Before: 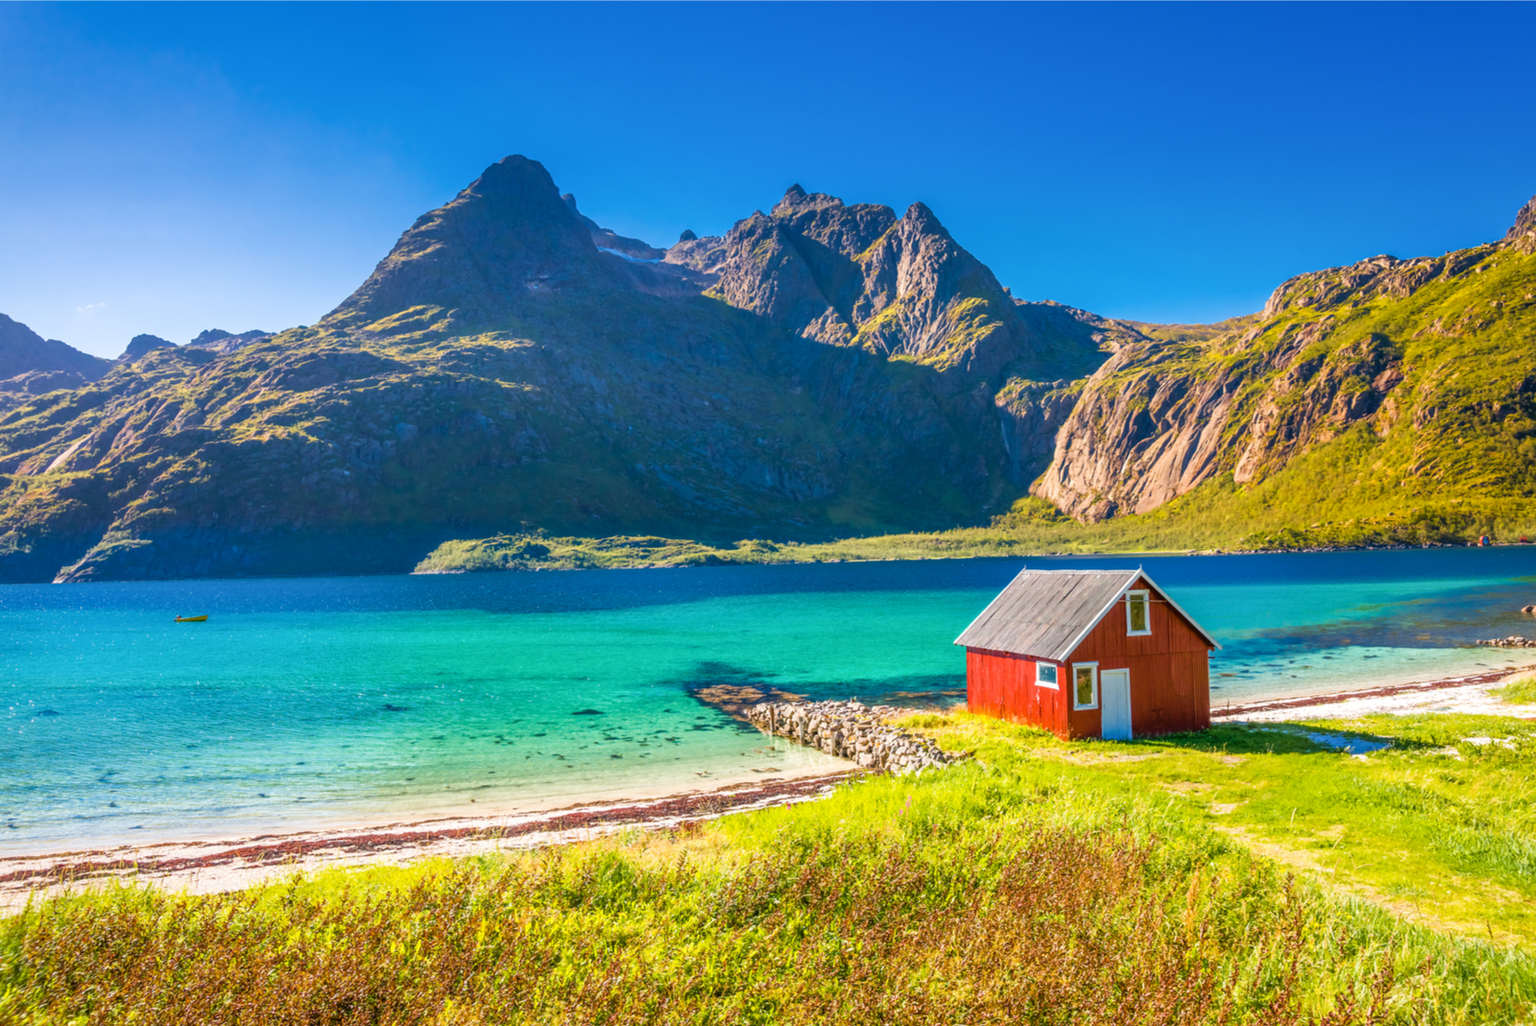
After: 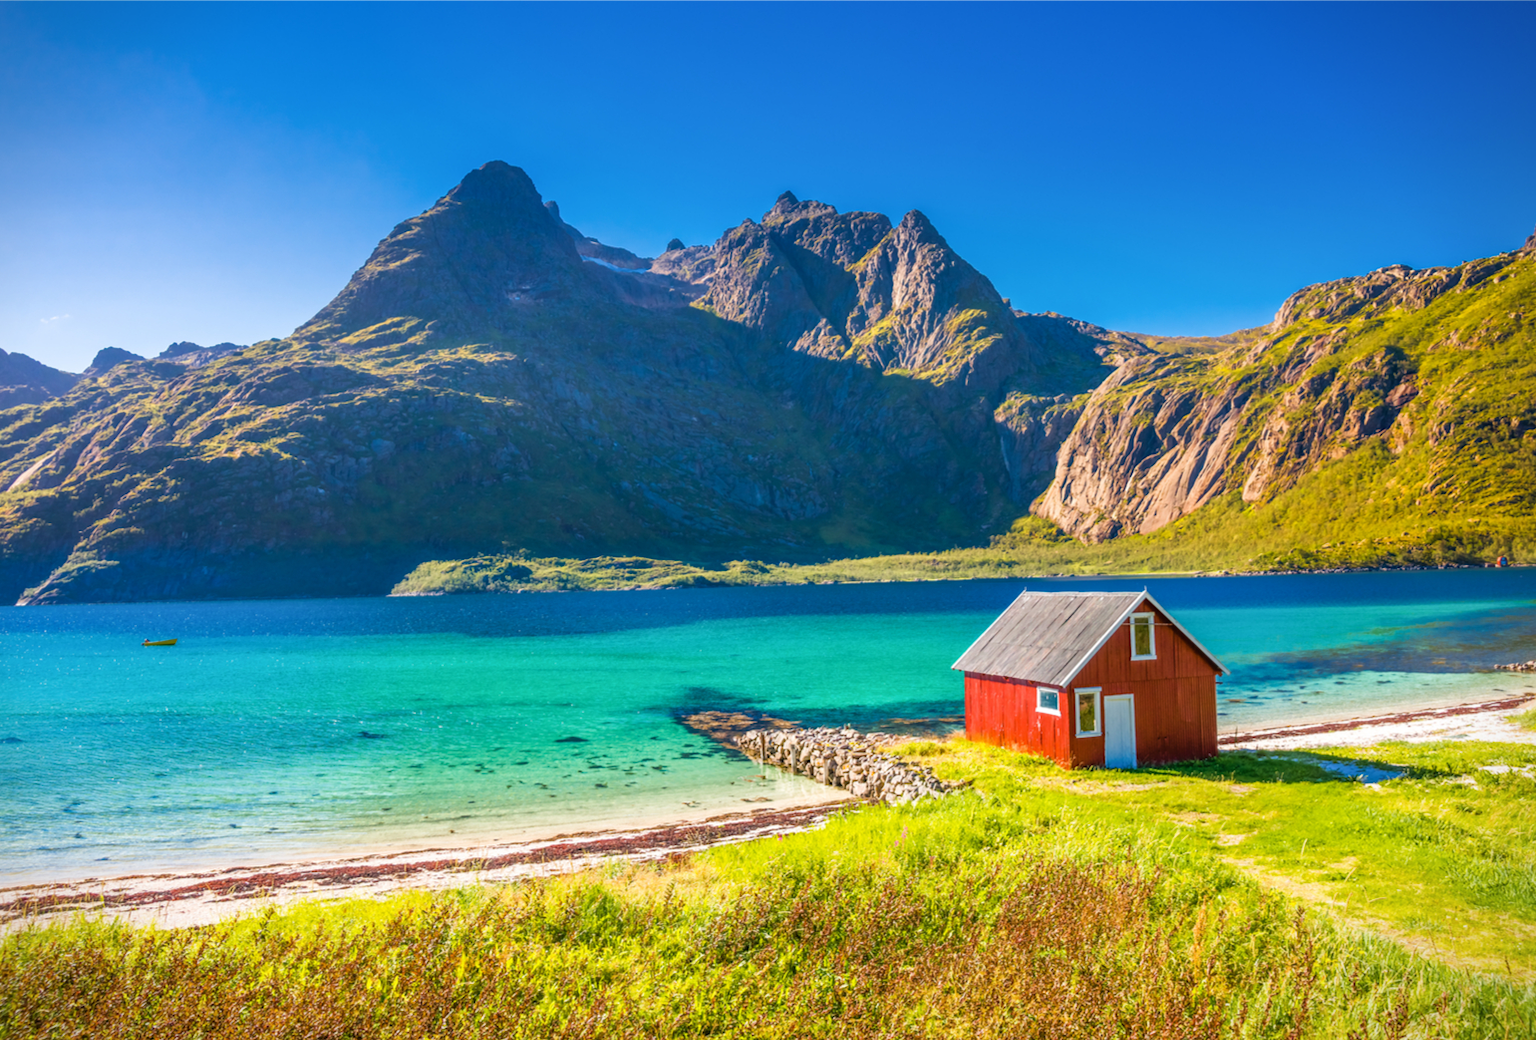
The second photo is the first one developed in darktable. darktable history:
crop and rotate: left 2.536%, right 1.107%, bottom 2.246%
vignetting: fall-off start 97.23%, saturation -0.024, center (-0.033, -0.042), width/height ratio 1.179, unbound false
